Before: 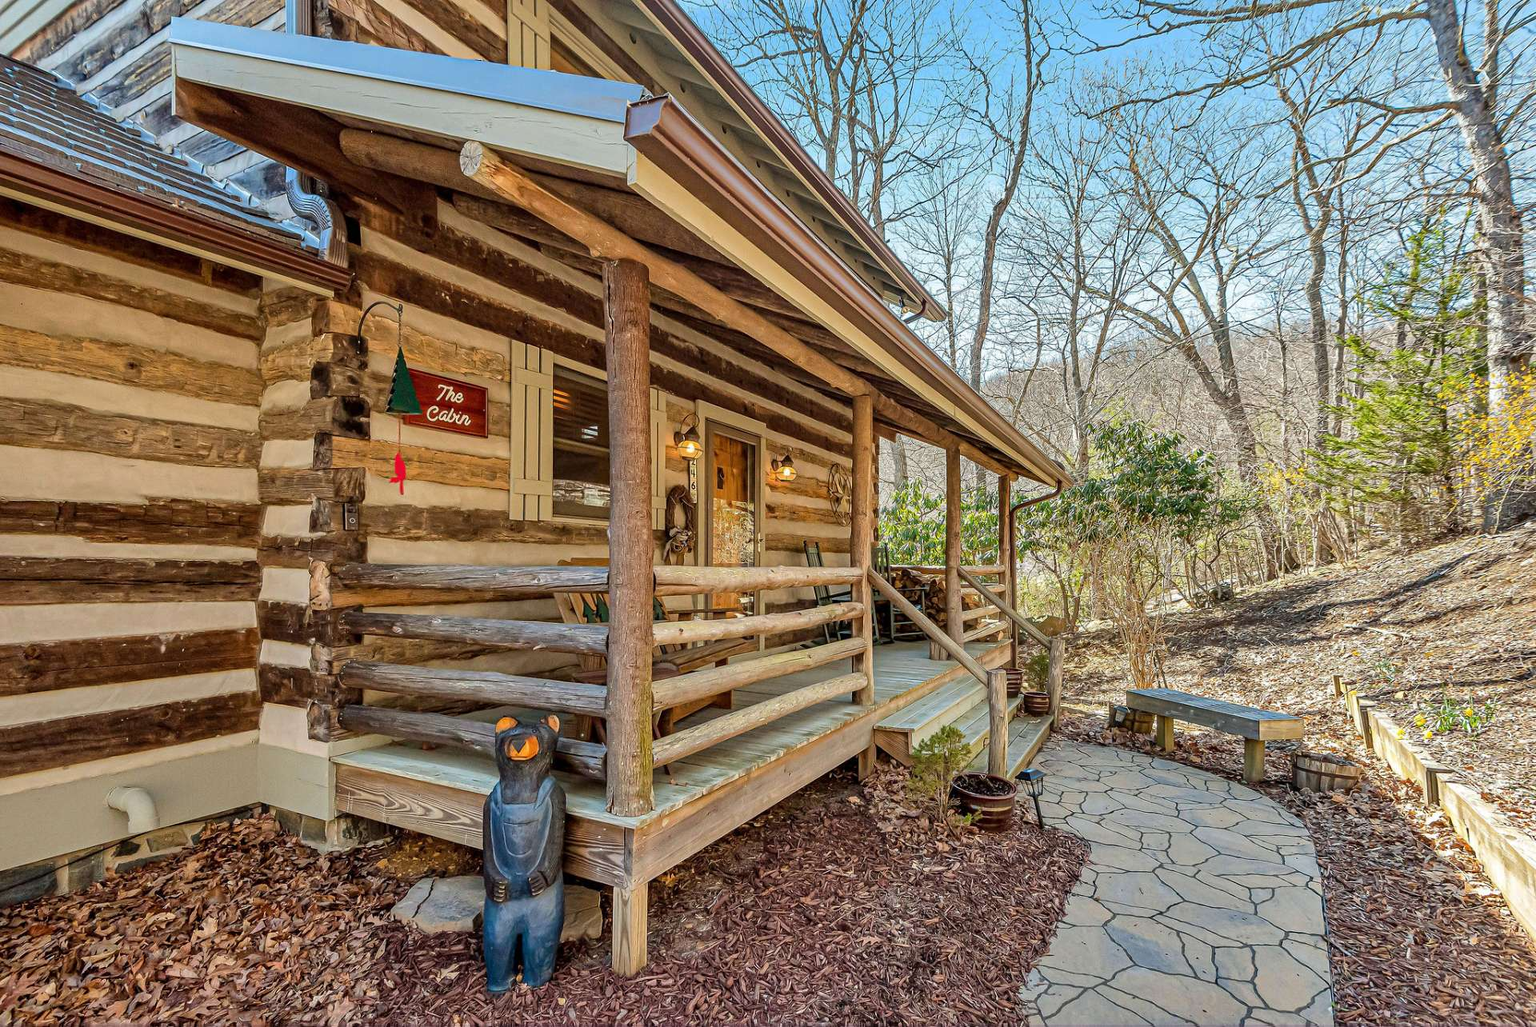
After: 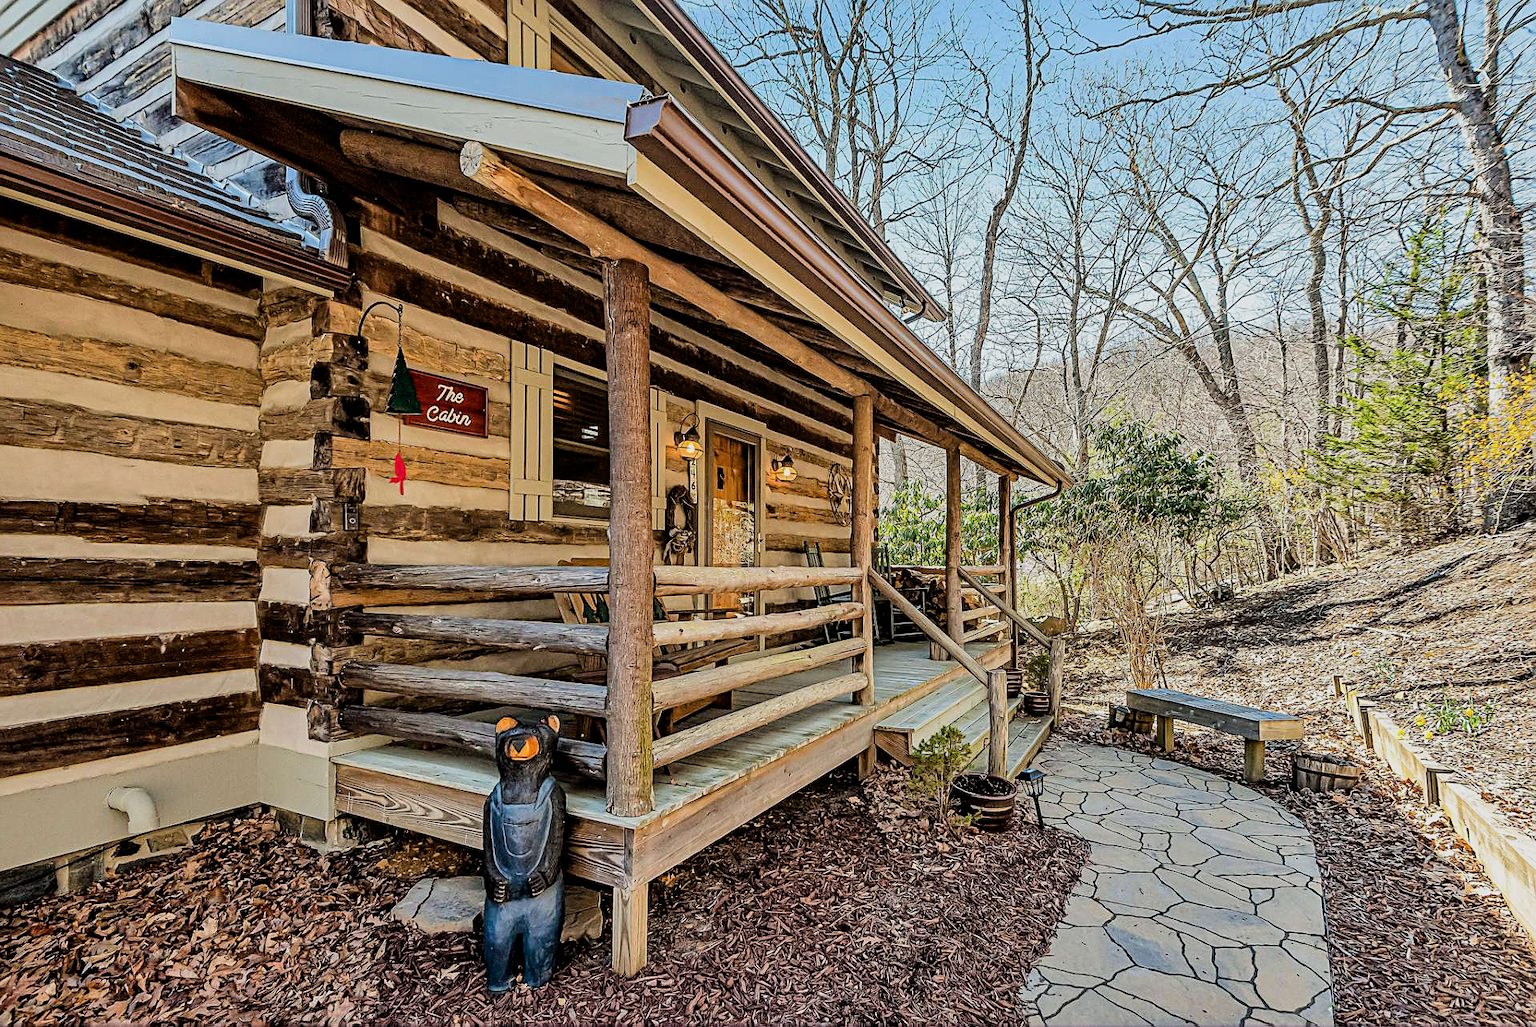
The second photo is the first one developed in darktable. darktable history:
filmic rgb: black relative exposure -5 EV, hardness 2.88, contrast 1.3, highlights saturation mix -30%
exposure: black level correction 0.001, exposure 0.014 EV, compensate highlight preservation false
sharpen: on, module defaults
